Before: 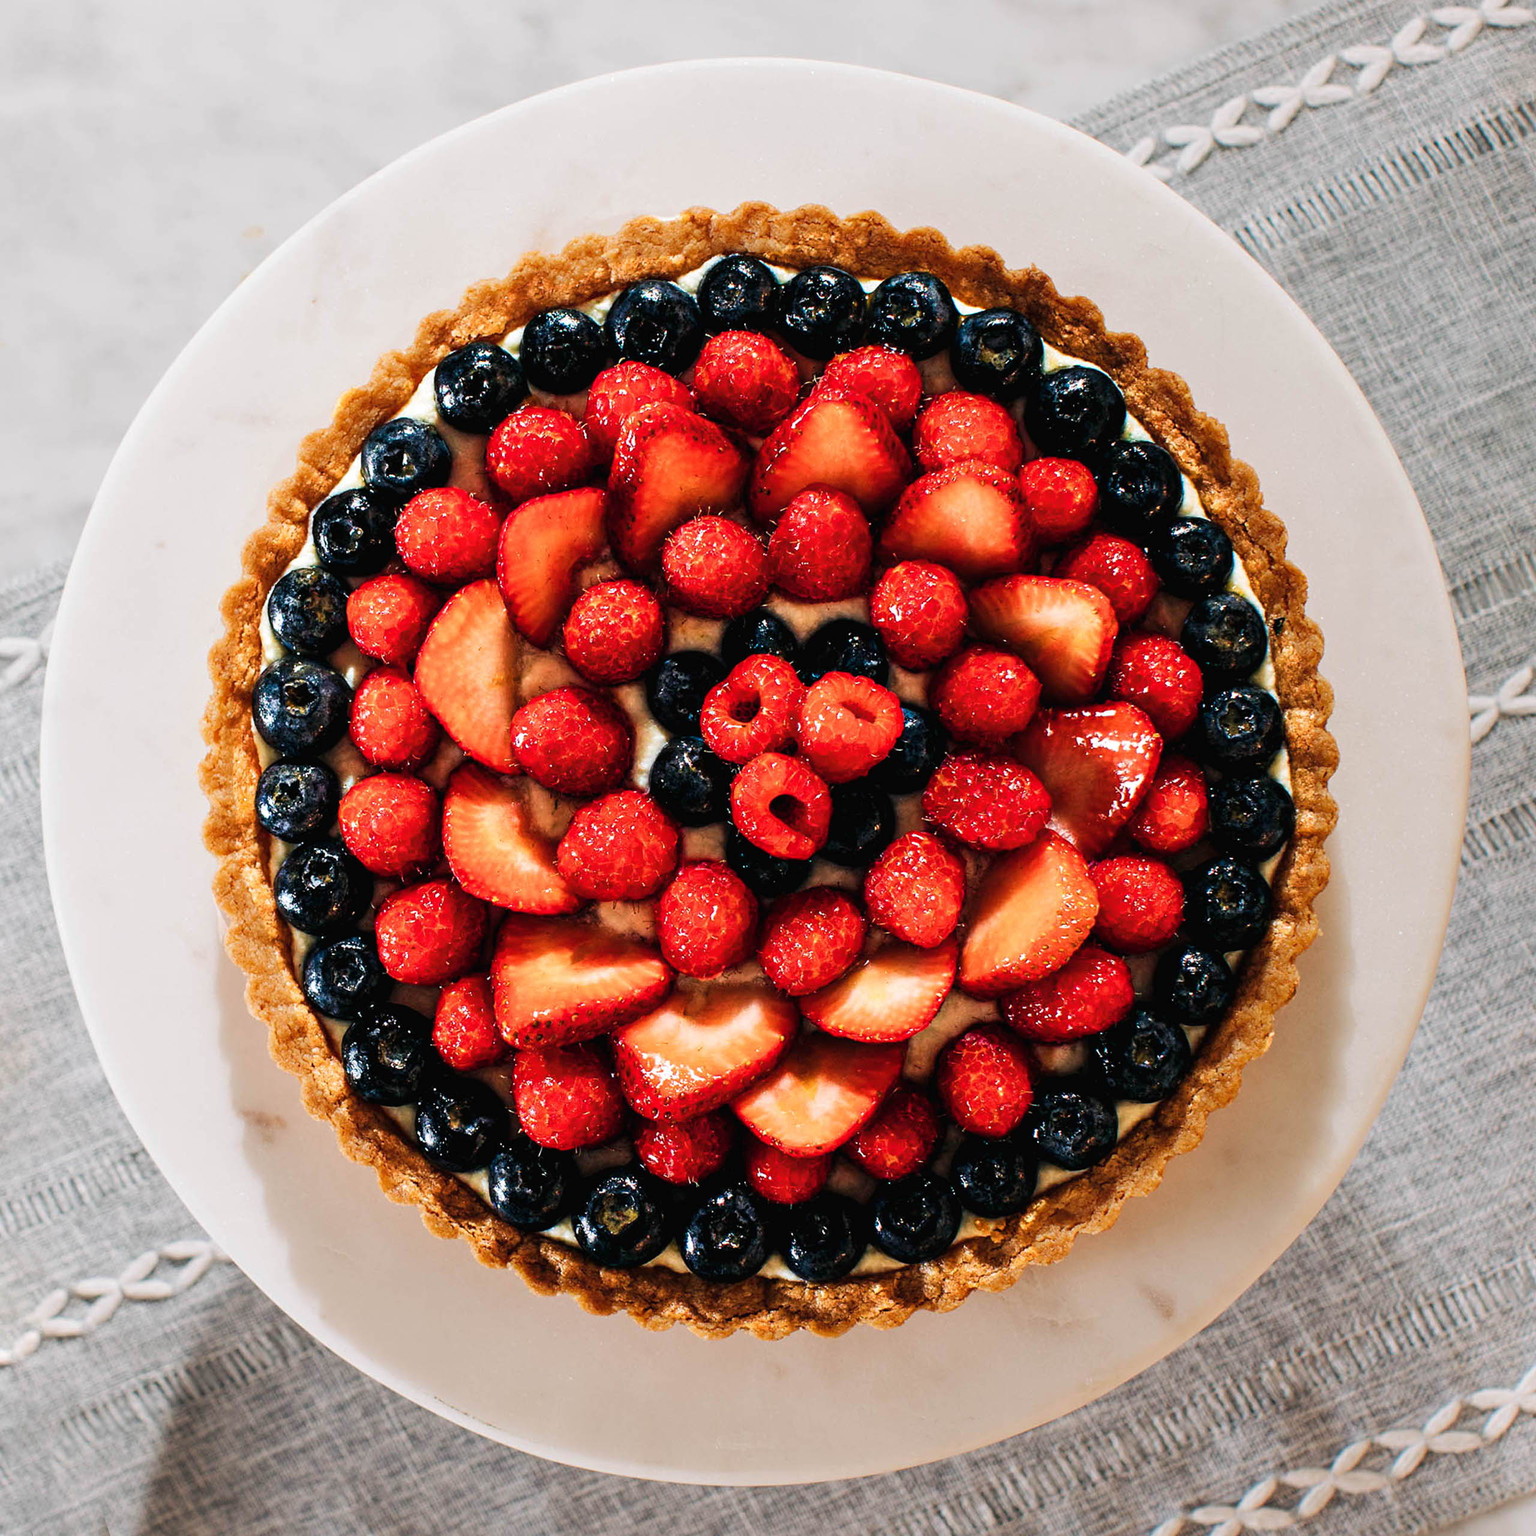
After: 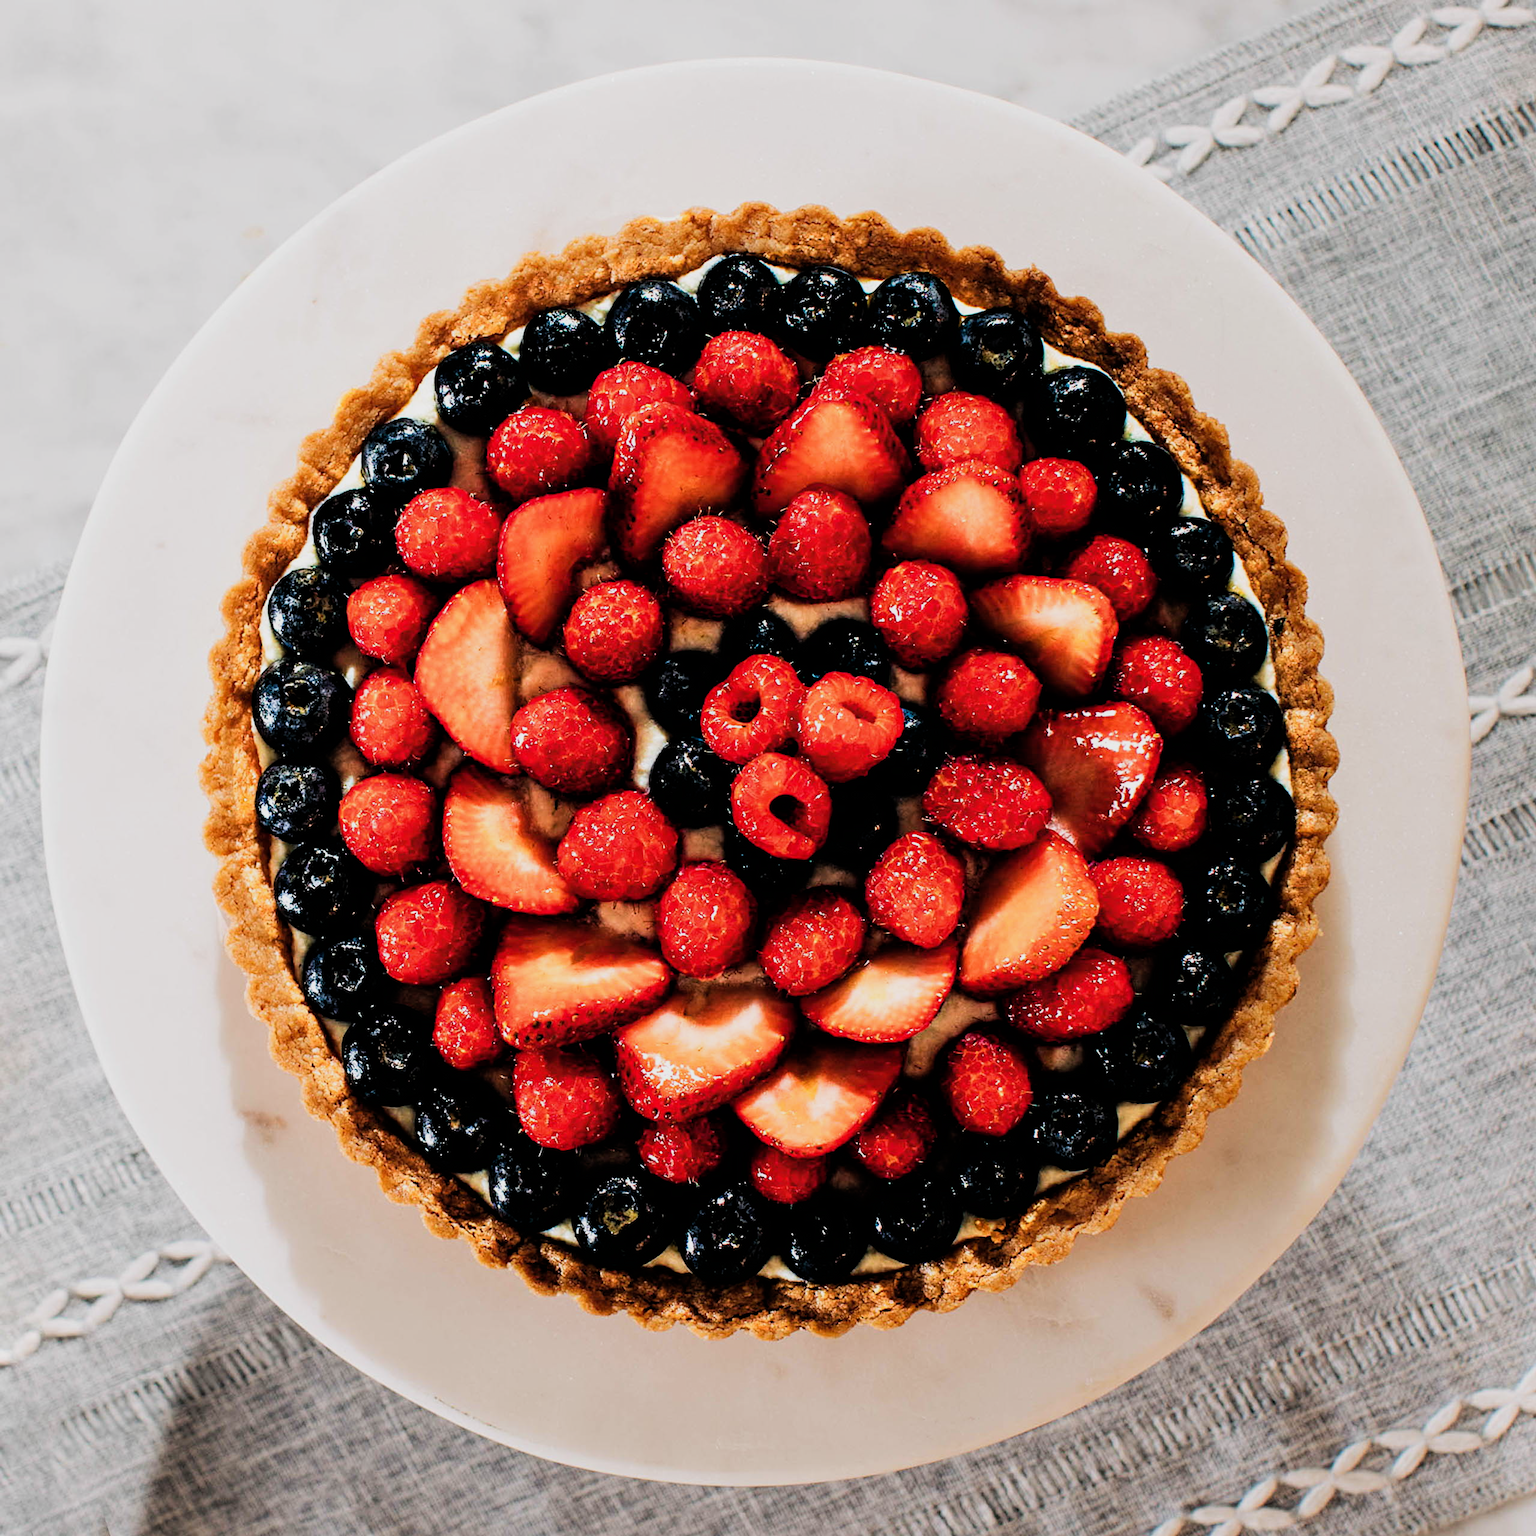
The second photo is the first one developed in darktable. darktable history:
filmic rgb: black relative exposure -5.14 EV, white relative exposure 3.51 EV, threshold 3.05 EV, hardness 3.16, contrast 1.297, highlights saturation mix -48.64%, enable highlight reconstruction true
